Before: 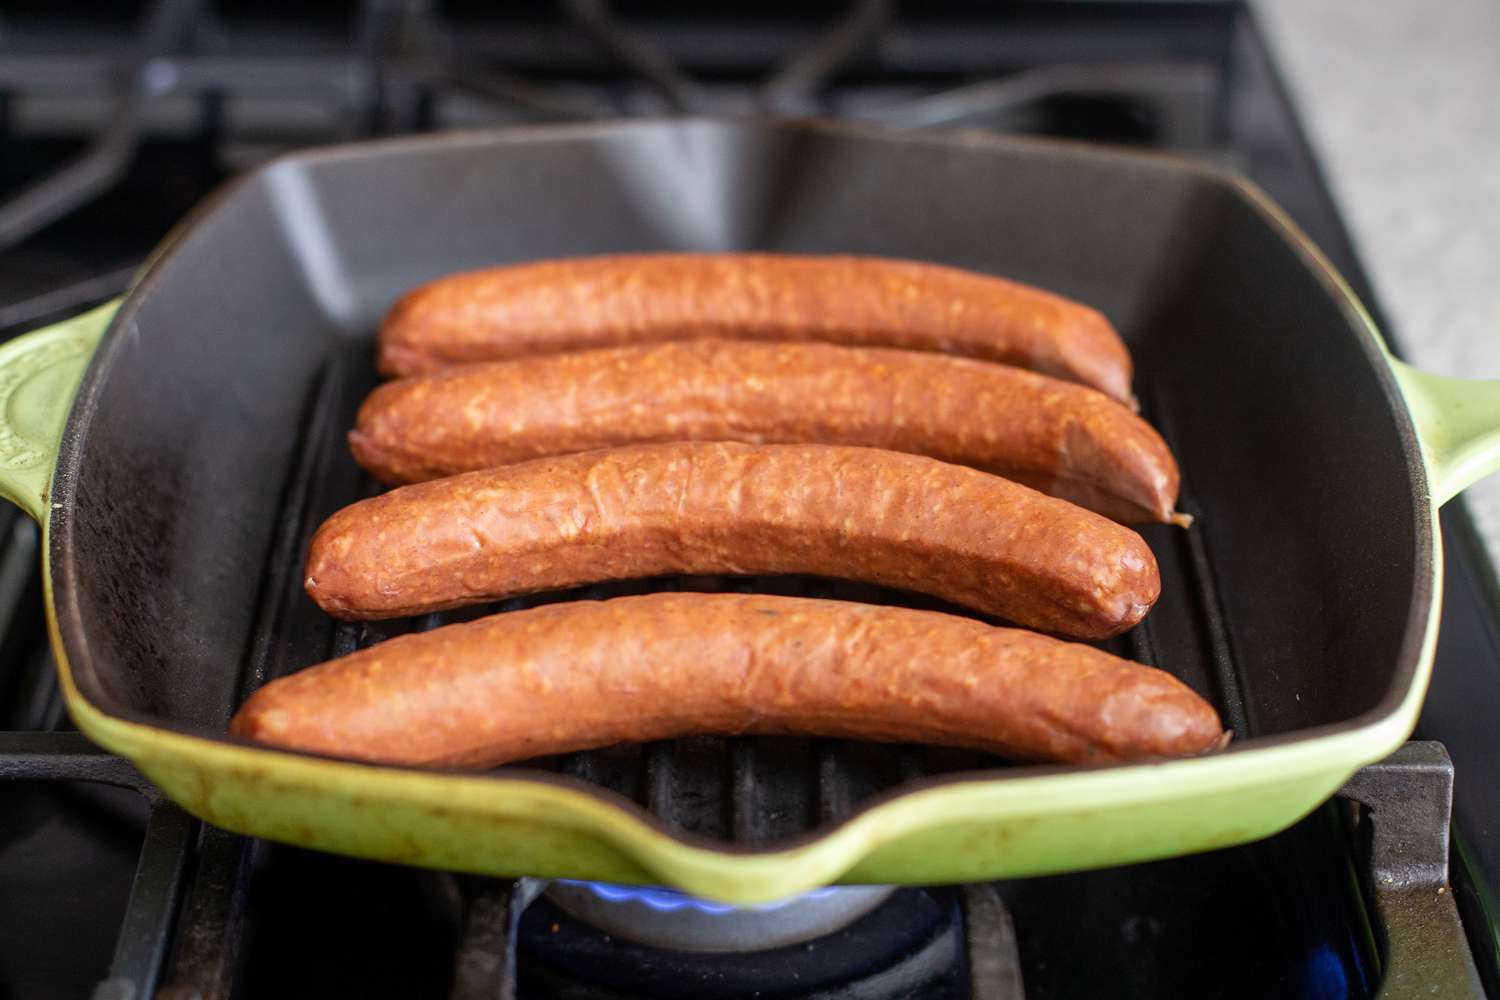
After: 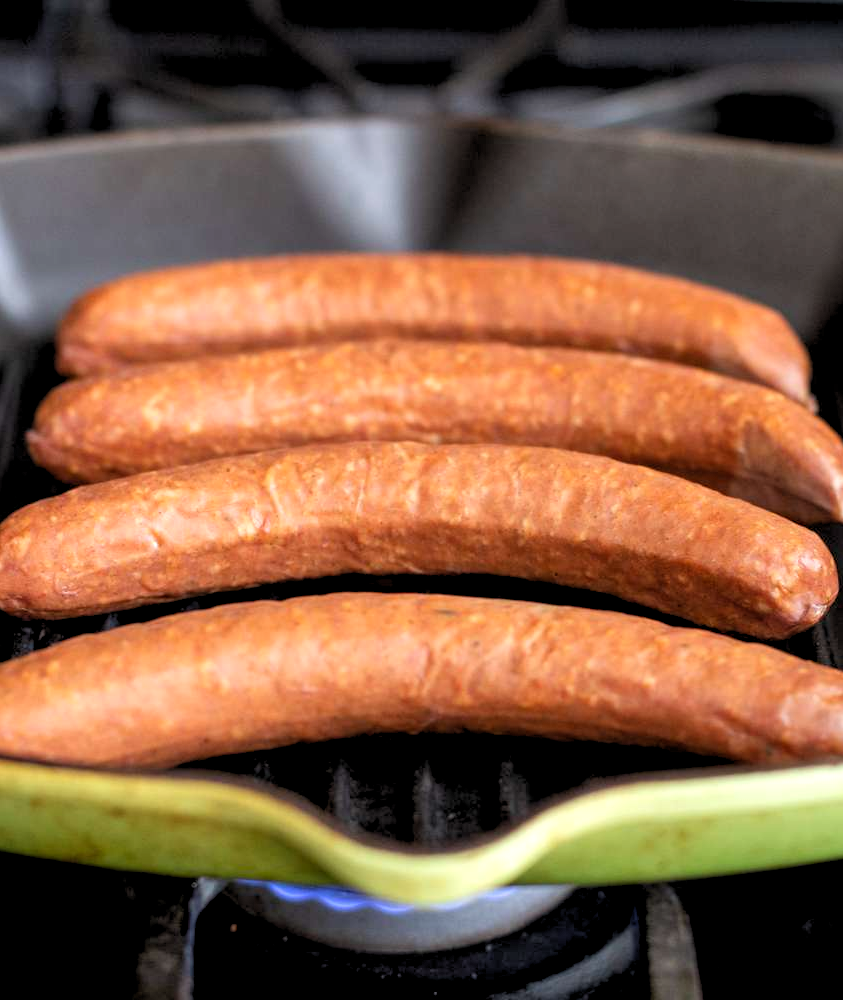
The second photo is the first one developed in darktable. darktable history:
rgb levels: levels [[0.01, 0.419, 0.839], [0, 0.5, 1], [0, 0.5, 1]]
crop: left 21.496%, right 22.254%
